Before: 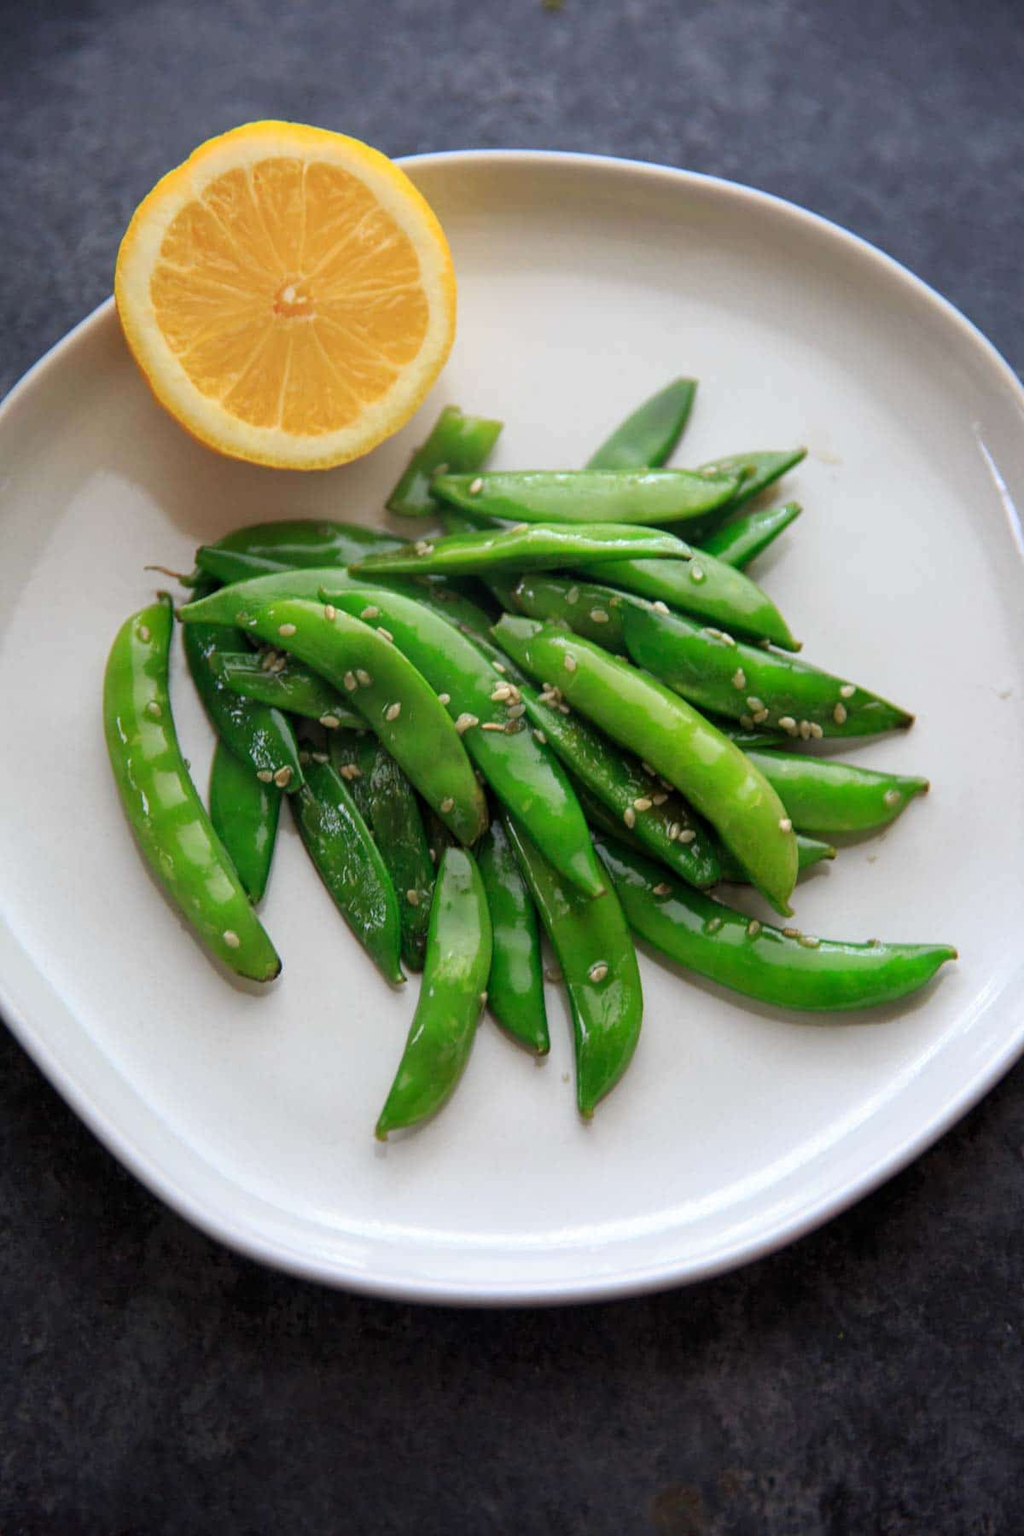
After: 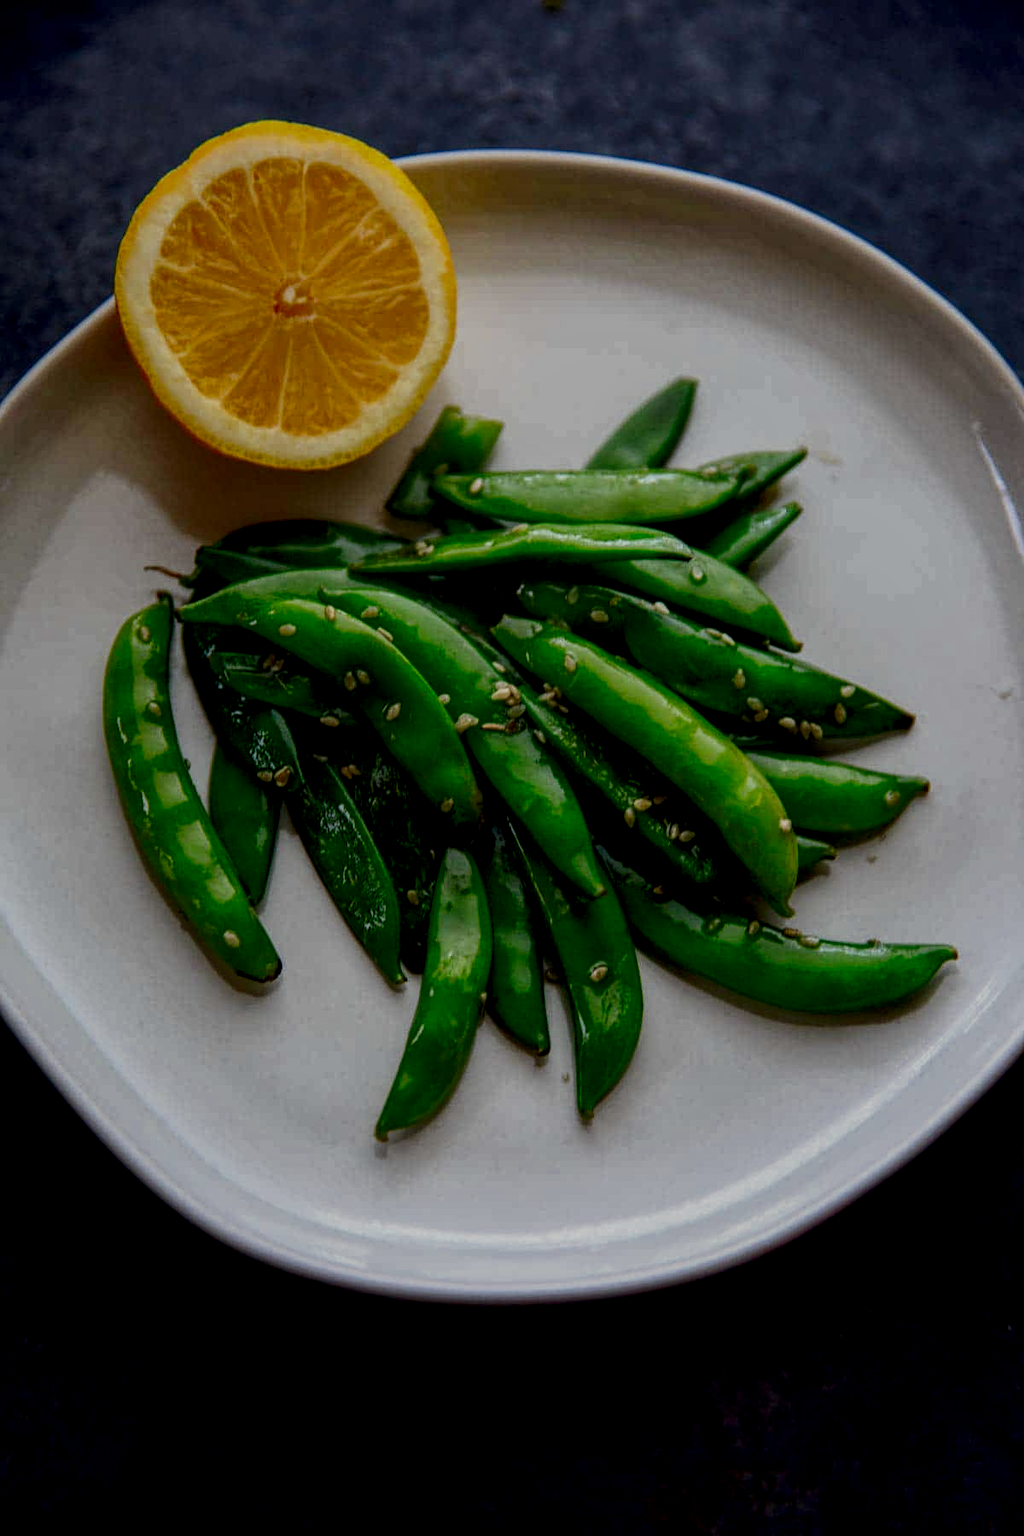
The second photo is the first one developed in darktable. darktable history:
contrast brightness saturation: contrast 0.09, brightness -0.59, saturation 0.17
local contrast: highlights 100%, shadows 100%, detail 200%, midtone range 0.2
filmic rgb: black relative exposure -7.65 EV, white relative exposure 4.56 EV, hardness 3.61
